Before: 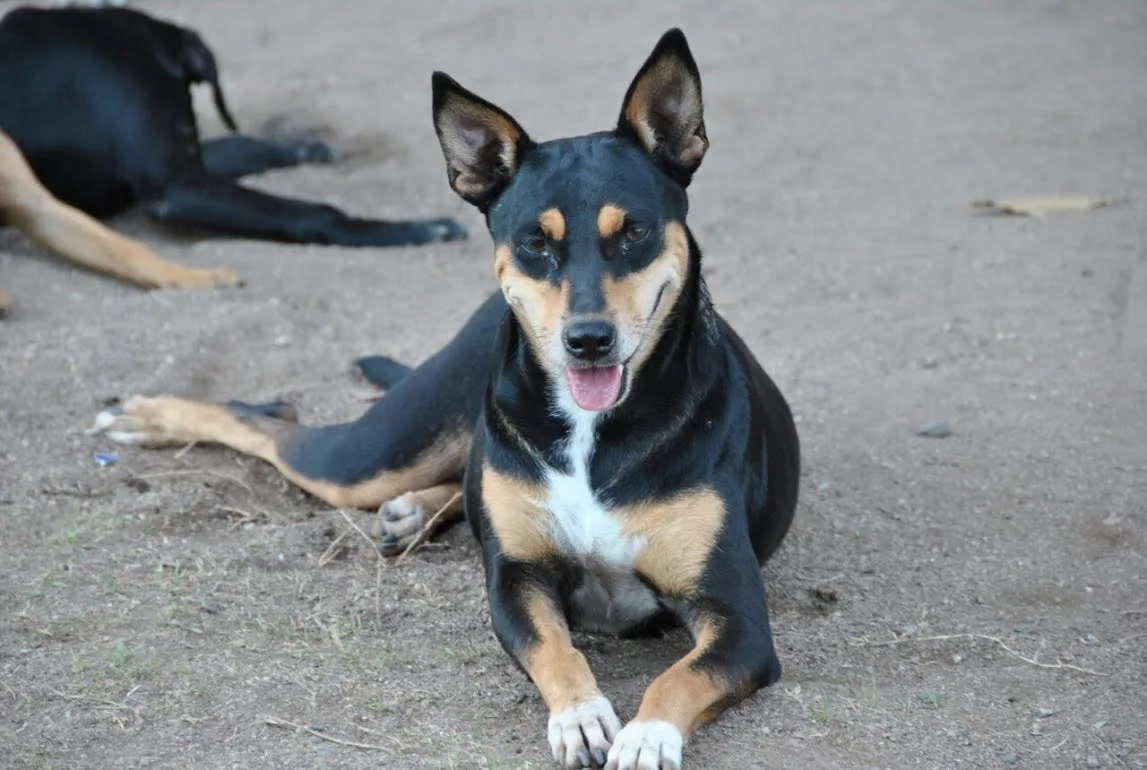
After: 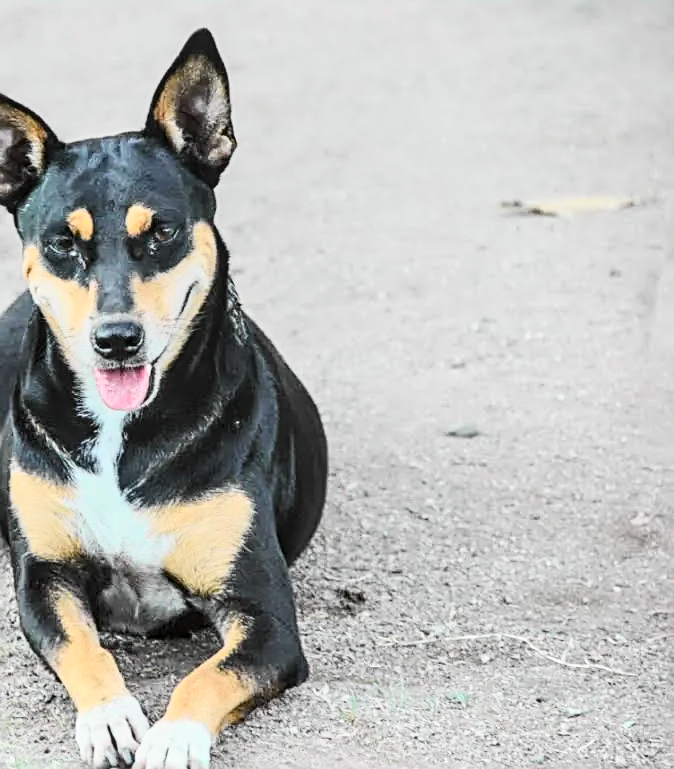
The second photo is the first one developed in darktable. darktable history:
sharpen: radius 2.66, amount 0.67
crop: left 41.172%
contrast brightness saturation: contrast 0.205, brightness 0.169, saturation 0.217
tone curve: curves: ch0 [(0, 0.008) (0.107, 0.083) (0.283, 0.287) (0.429, 0.51) (0.607, 0.739) (0.789, 0.893) (0.998, 0.978)]; ch1 [(0, 0) (0.323, 0.339) (0.438, 0.427) (0.478, 0.484) (0.502, 0.502) (0.527, 0.525) (0.571, 0.579) (0.608, 0.629) (0.669, 0.704) (0.859, 0.899) (1, 1)]; ch2 [(0, 0) (0.33, 0.347) (0.421, 0.456) (0.473, 0.498) (0.502, 0.504) (0.522, 0.524) (0.549, 0.567) (0.593, 0.626) (0.676, 0.724) (1, 1)], color space Lab, independent channels, preserve colors none
local contrast: on, module defaults
